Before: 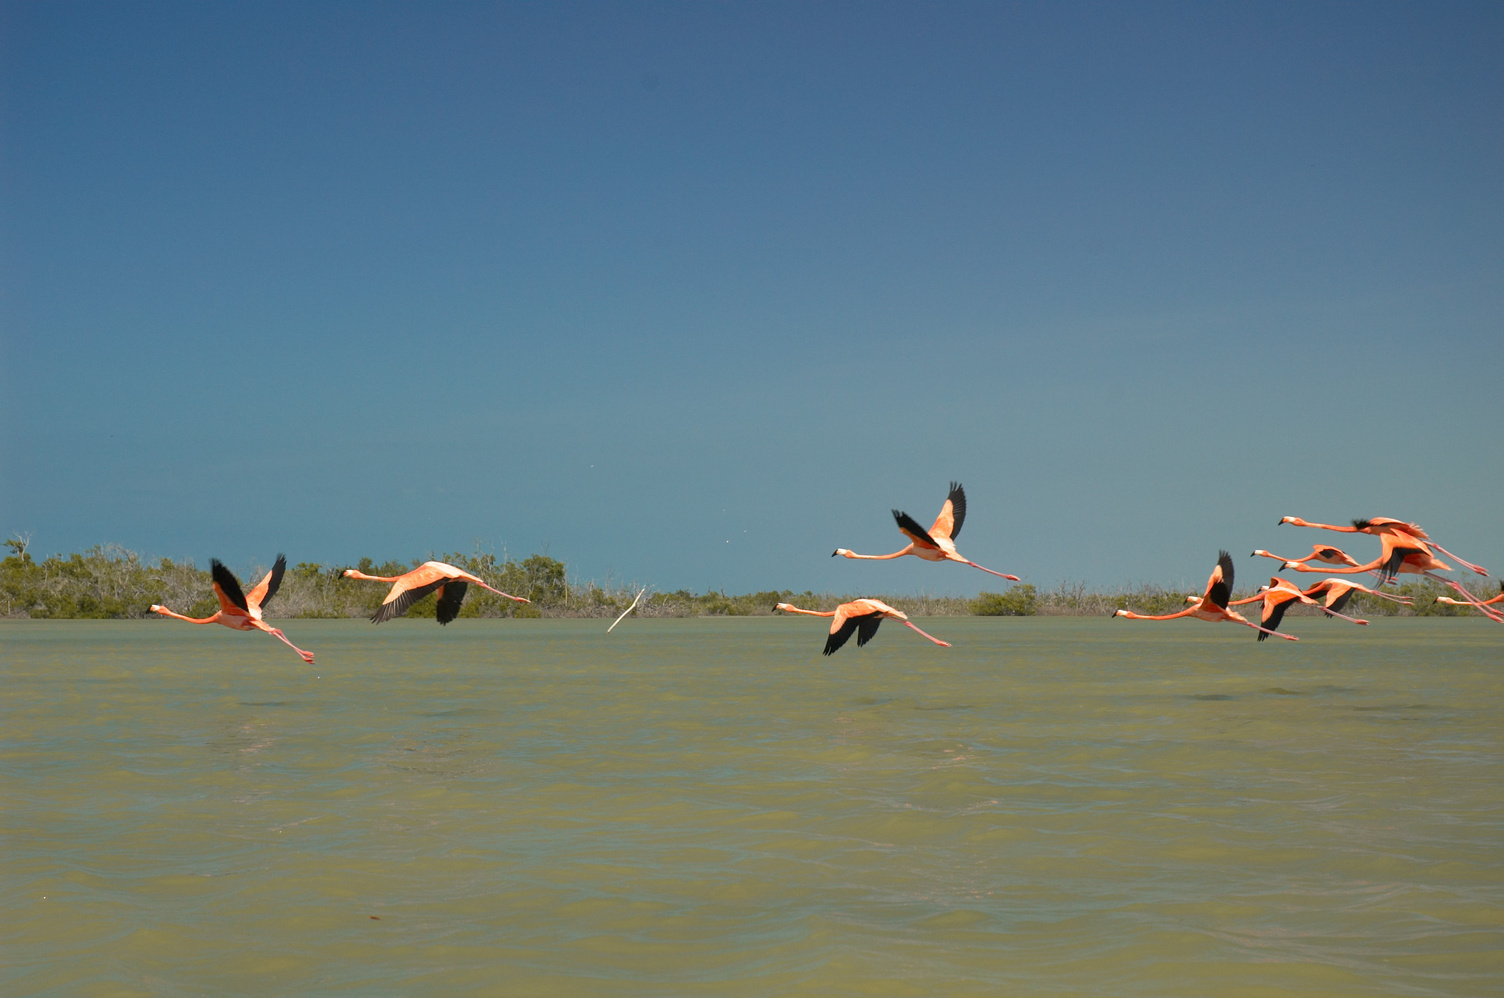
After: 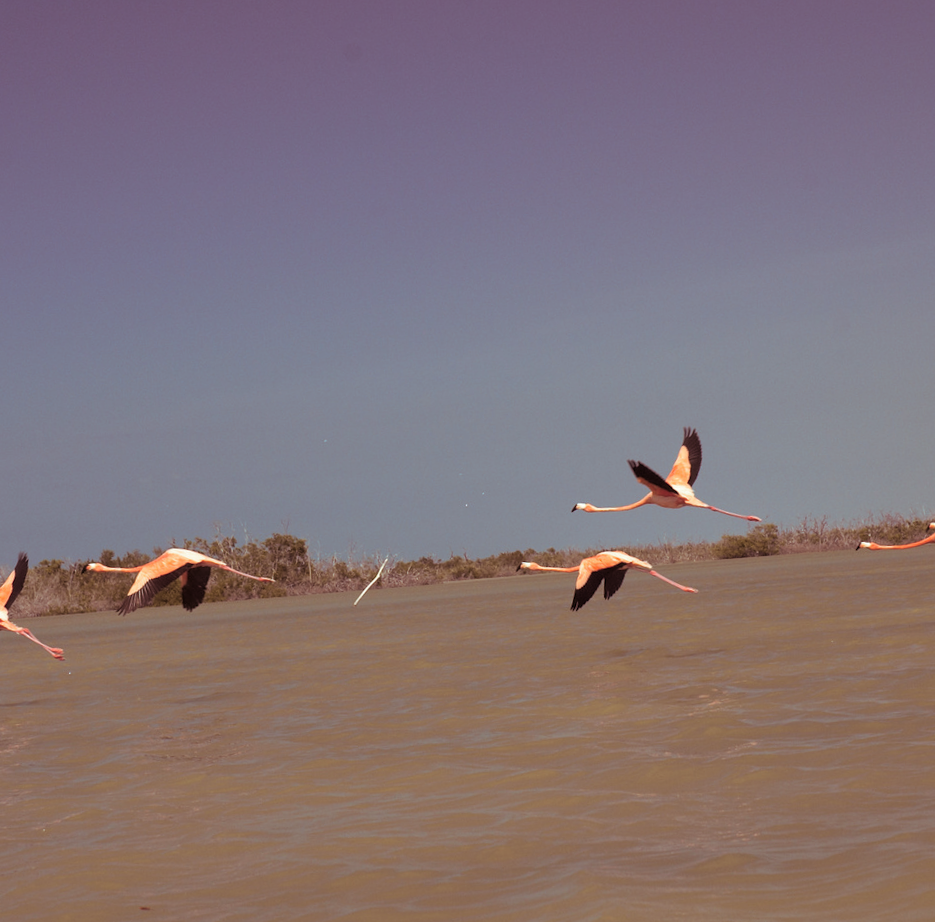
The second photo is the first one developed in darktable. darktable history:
rotate and perspective: rotation -4.57°, crop left 0.054, crop right 0.944, crop top 0.087, crop bottom 0.914
split-toning: on, module defaults
crop: left 15.419%, right 17.914%
